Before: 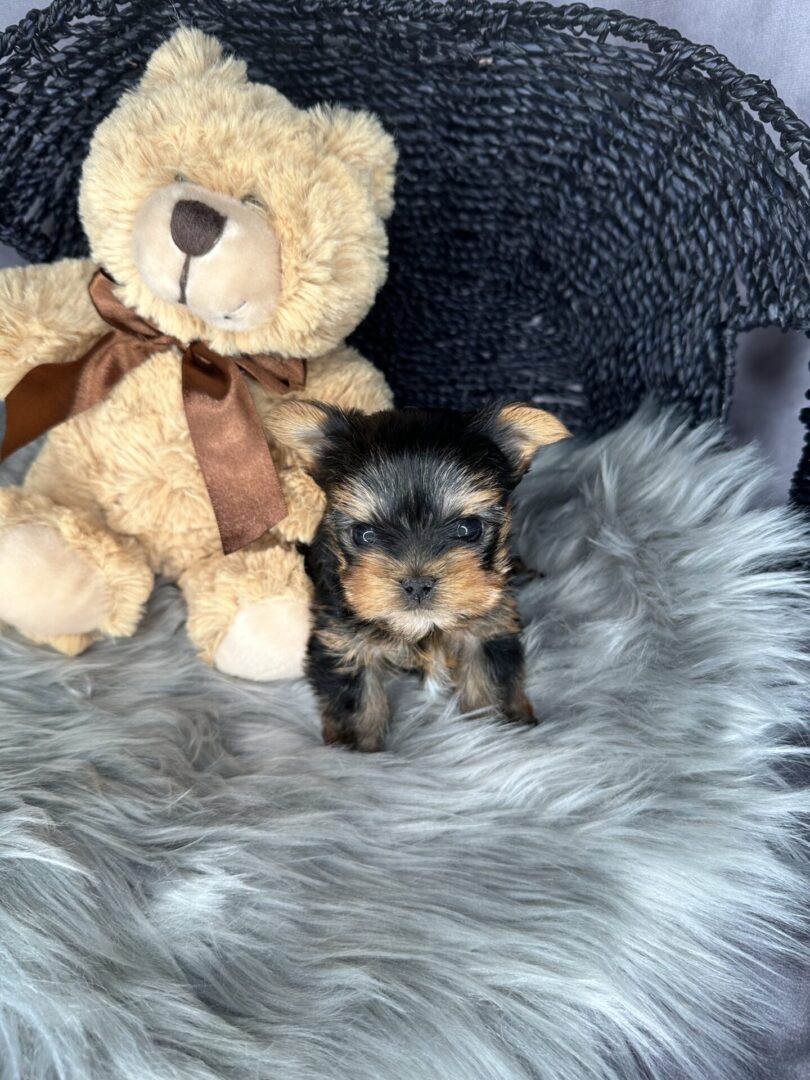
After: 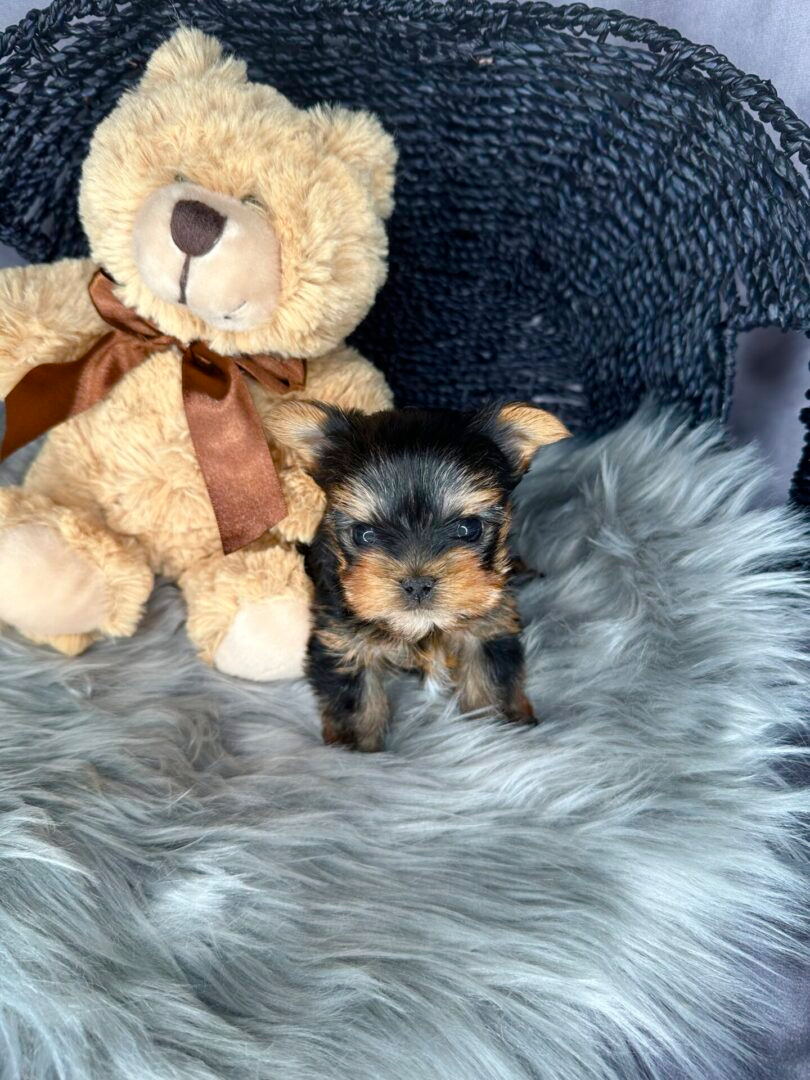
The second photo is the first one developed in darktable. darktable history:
color balance rgb: perceptual saturation grading › global saturation 20%, perceptual saturation grading › highlights -25.559%, perceptual saturation grading › shadows 23.934%
